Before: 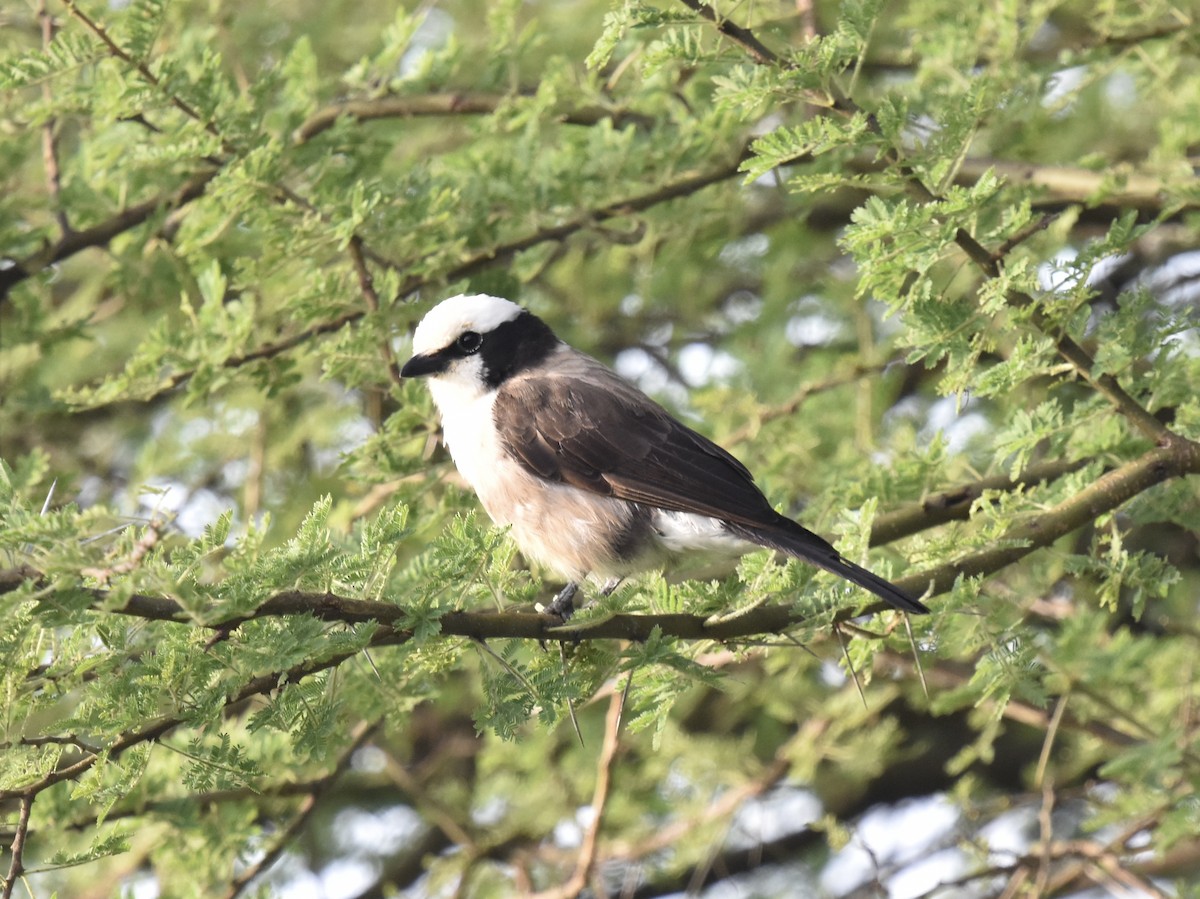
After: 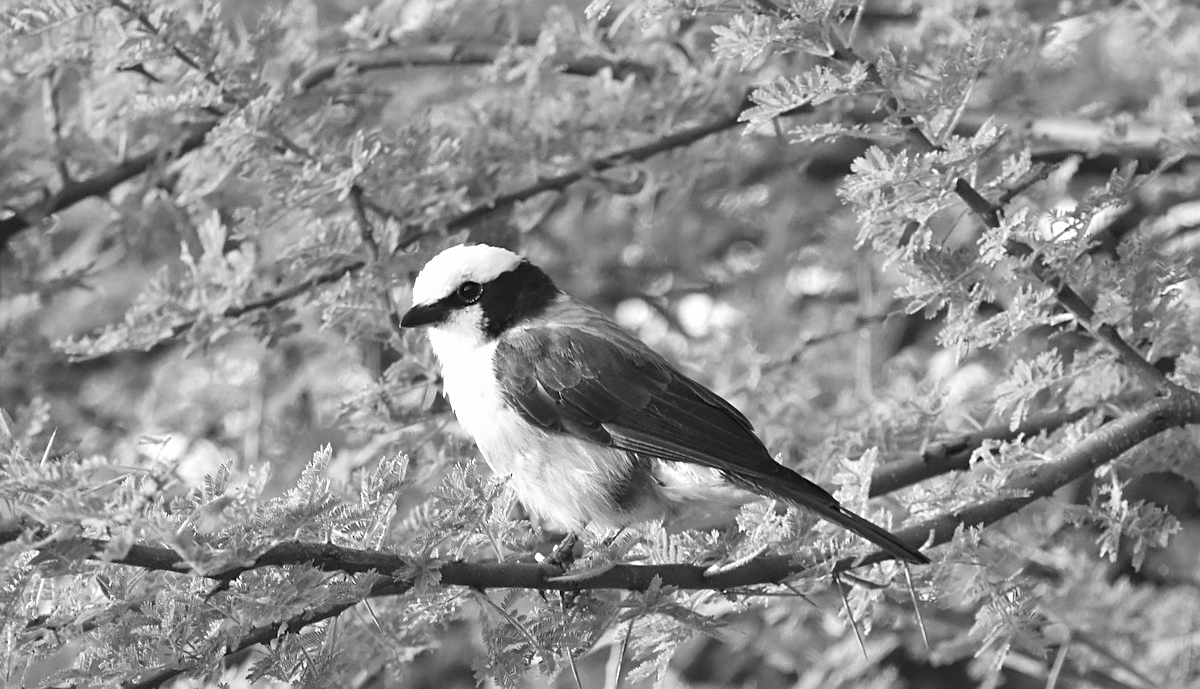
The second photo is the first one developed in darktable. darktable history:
exposure: compensate highlight preservation false
monochrome: on, module defaults
sharpen: on, module defaults
crop: top 5.667%, bottom 17.637%
